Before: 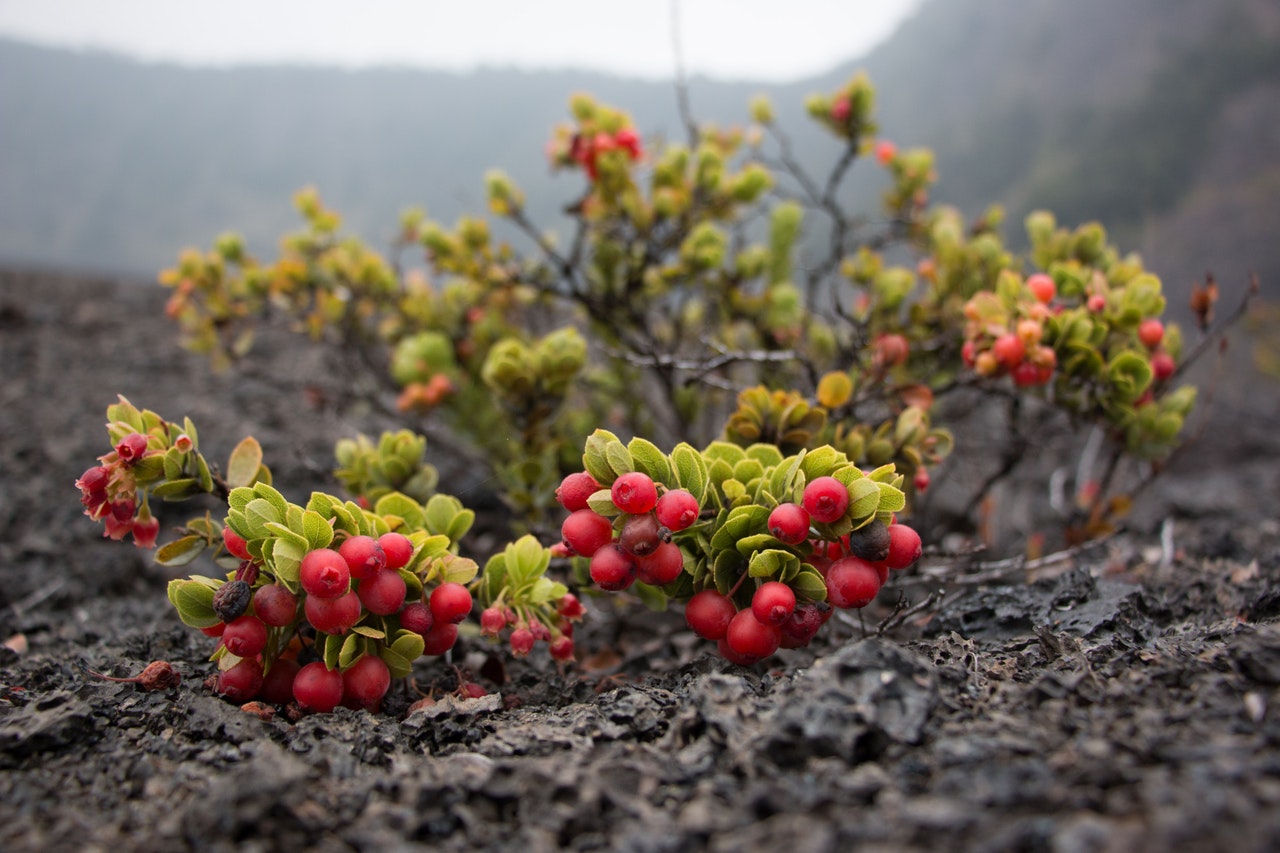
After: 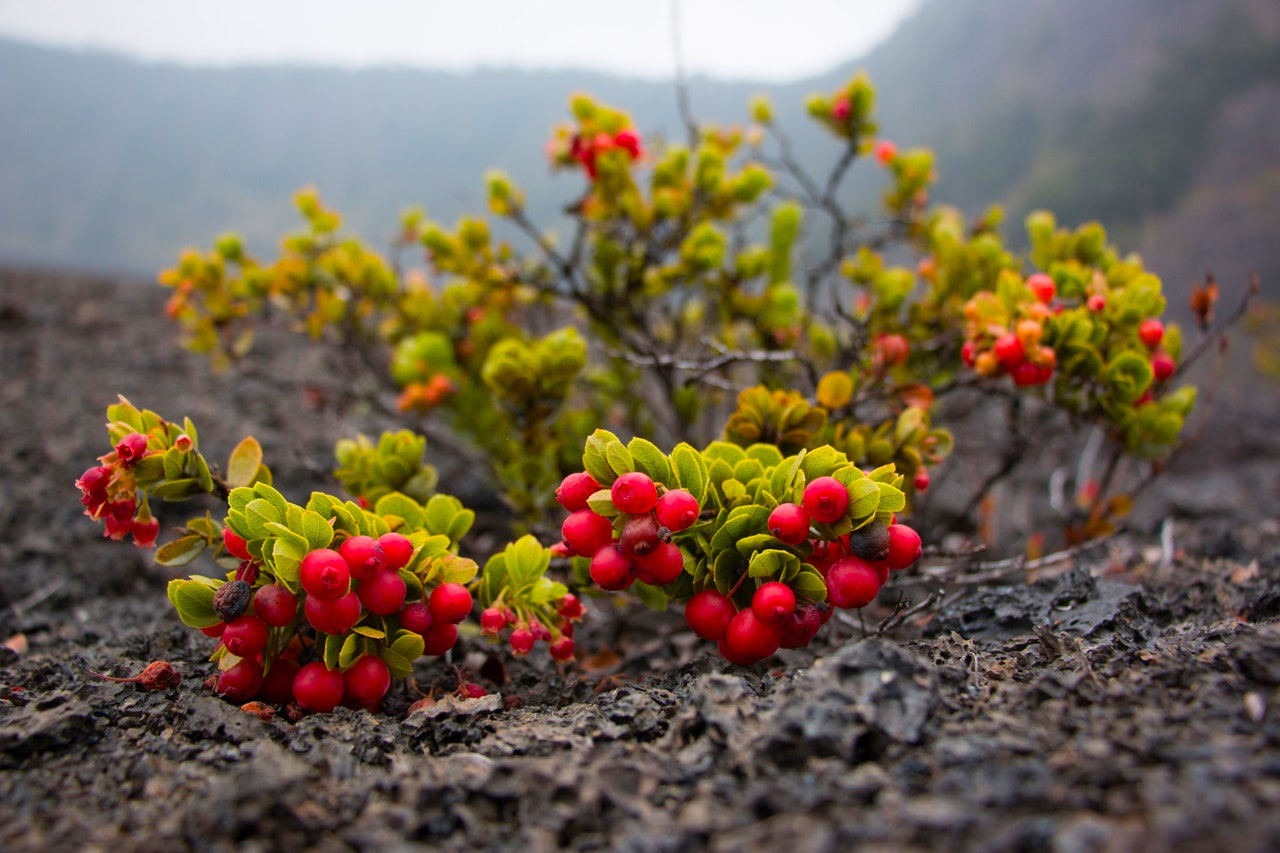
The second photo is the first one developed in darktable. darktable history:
color balance rgb: perceptual saturation grading › global saturation 25%, global vibrance 20%
contrast brightness saturation: contrast 0.04, saturation 0.16
